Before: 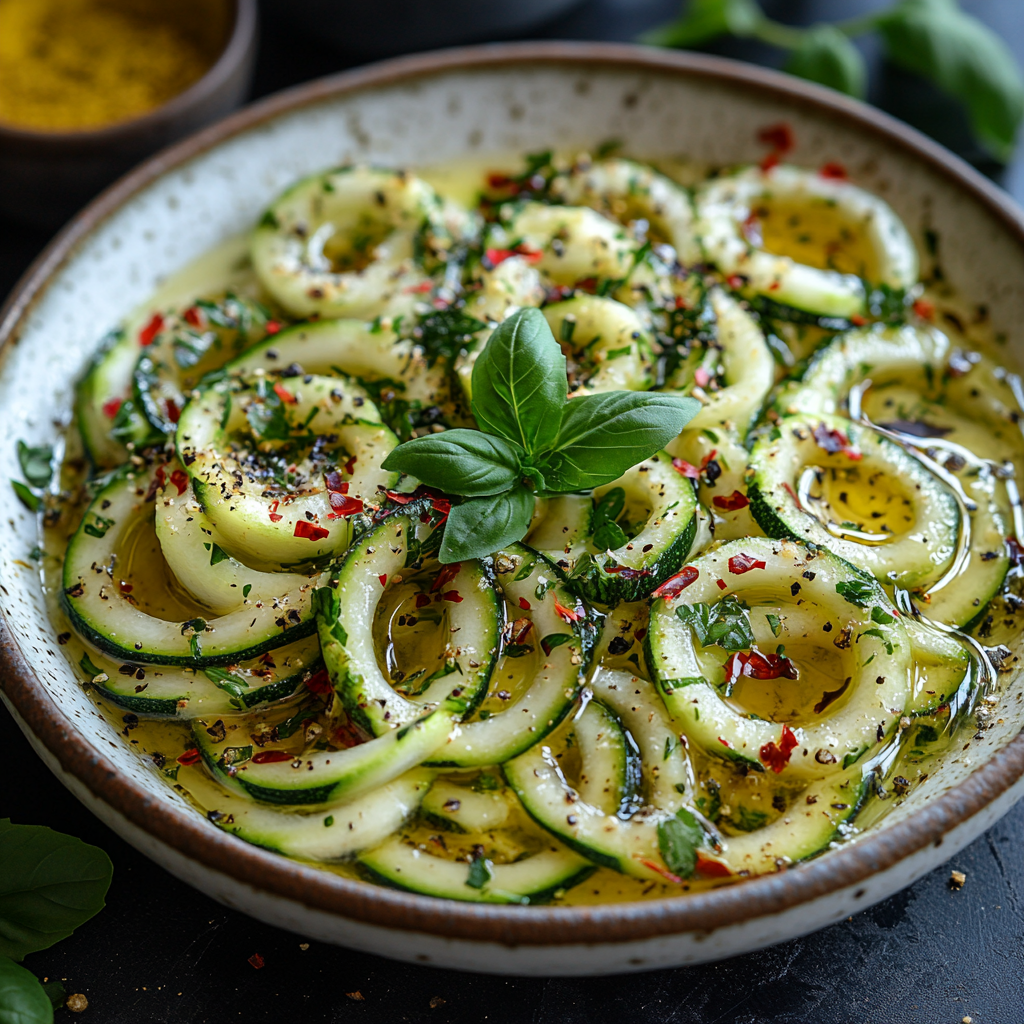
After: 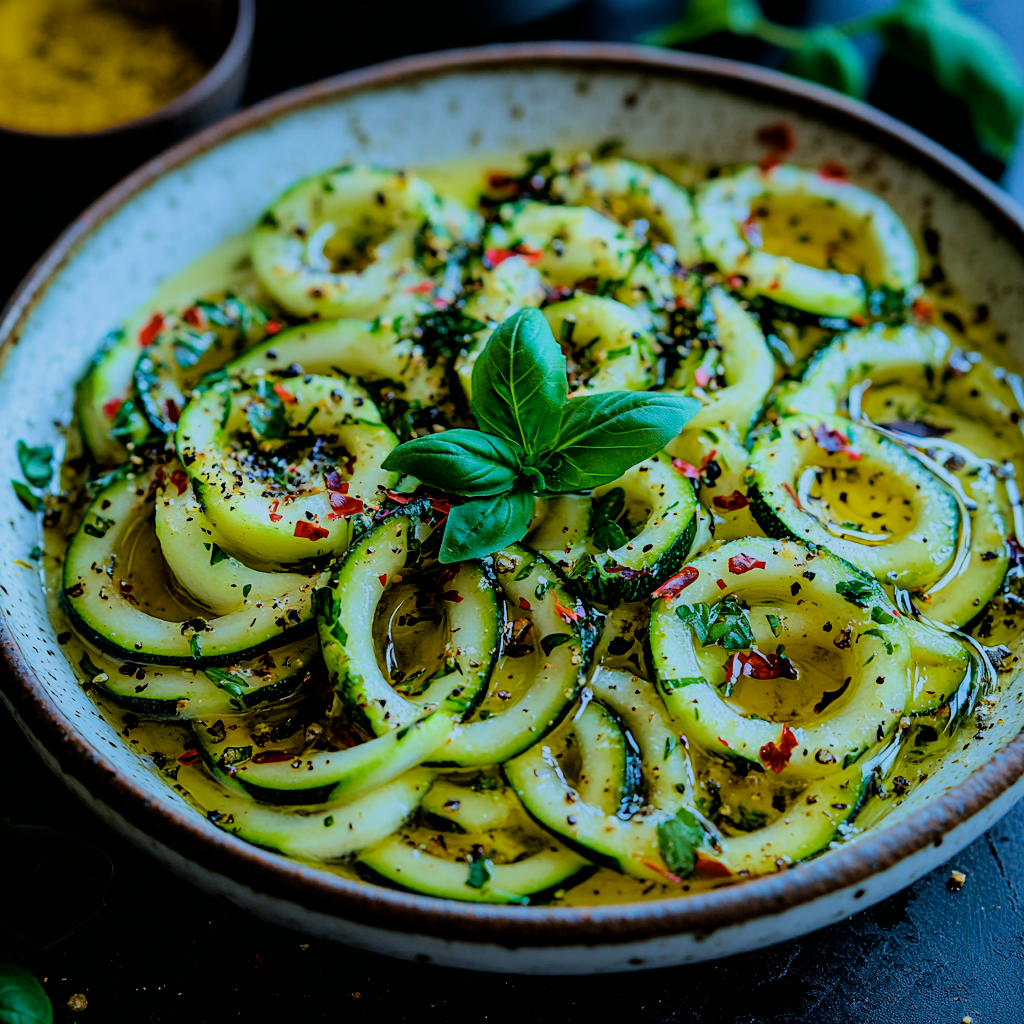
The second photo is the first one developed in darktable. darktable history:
filmic rgb: black relative exposure -4.14 EV, white relative exposure 5.1 EV, hardness 2.11, contrast 1.165
color balance rgb: linear chroma grading › global chroma 13.3%, global vibrance 41.49%
color calibration: illuminant Planckian (black body), x 0.378, y 0.375, temperature 4065 K
velvia: on, module defaults
